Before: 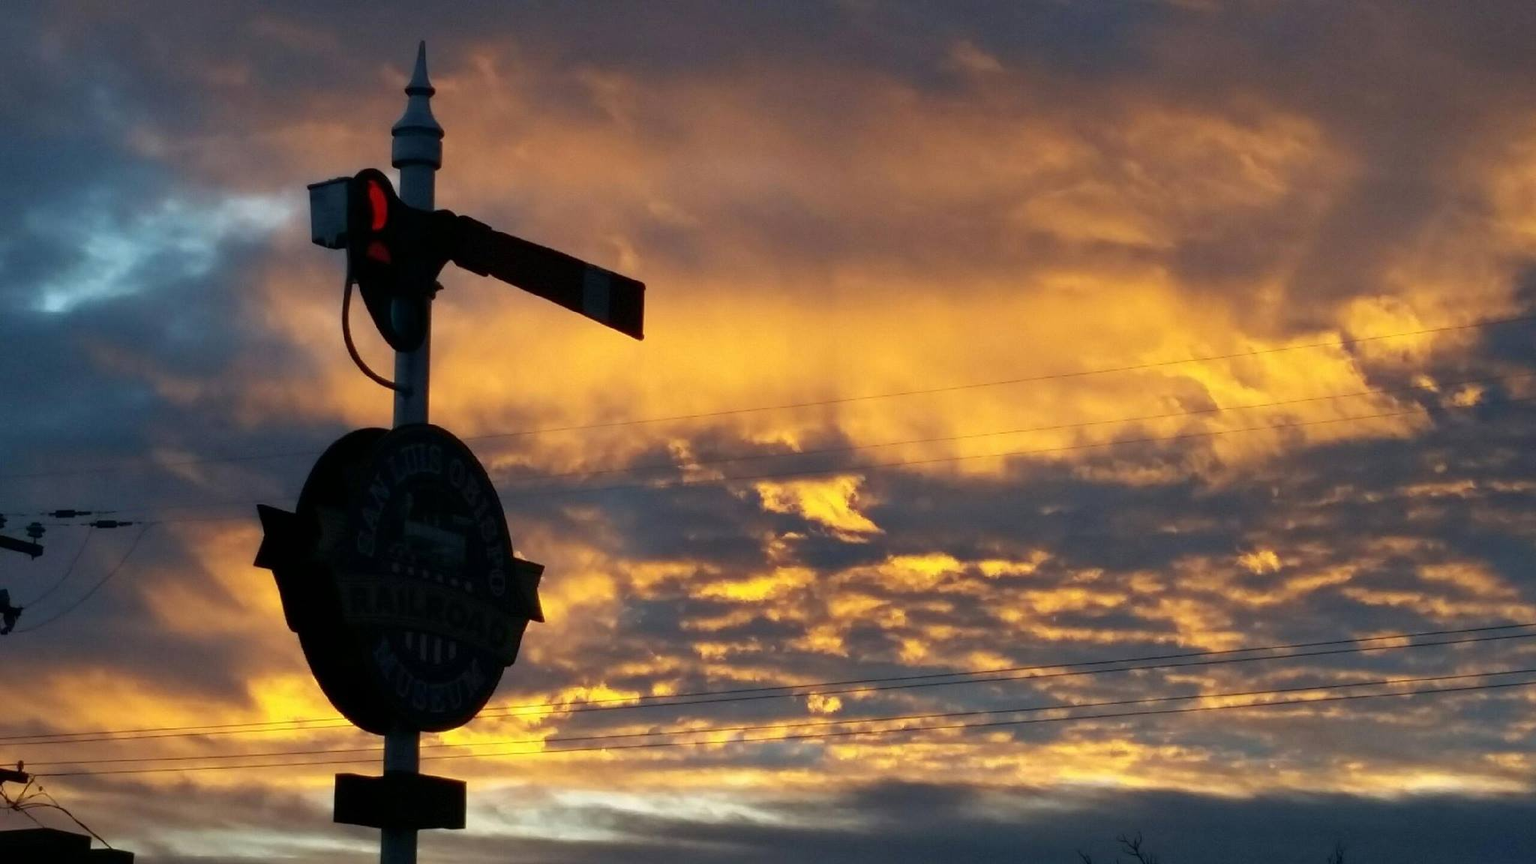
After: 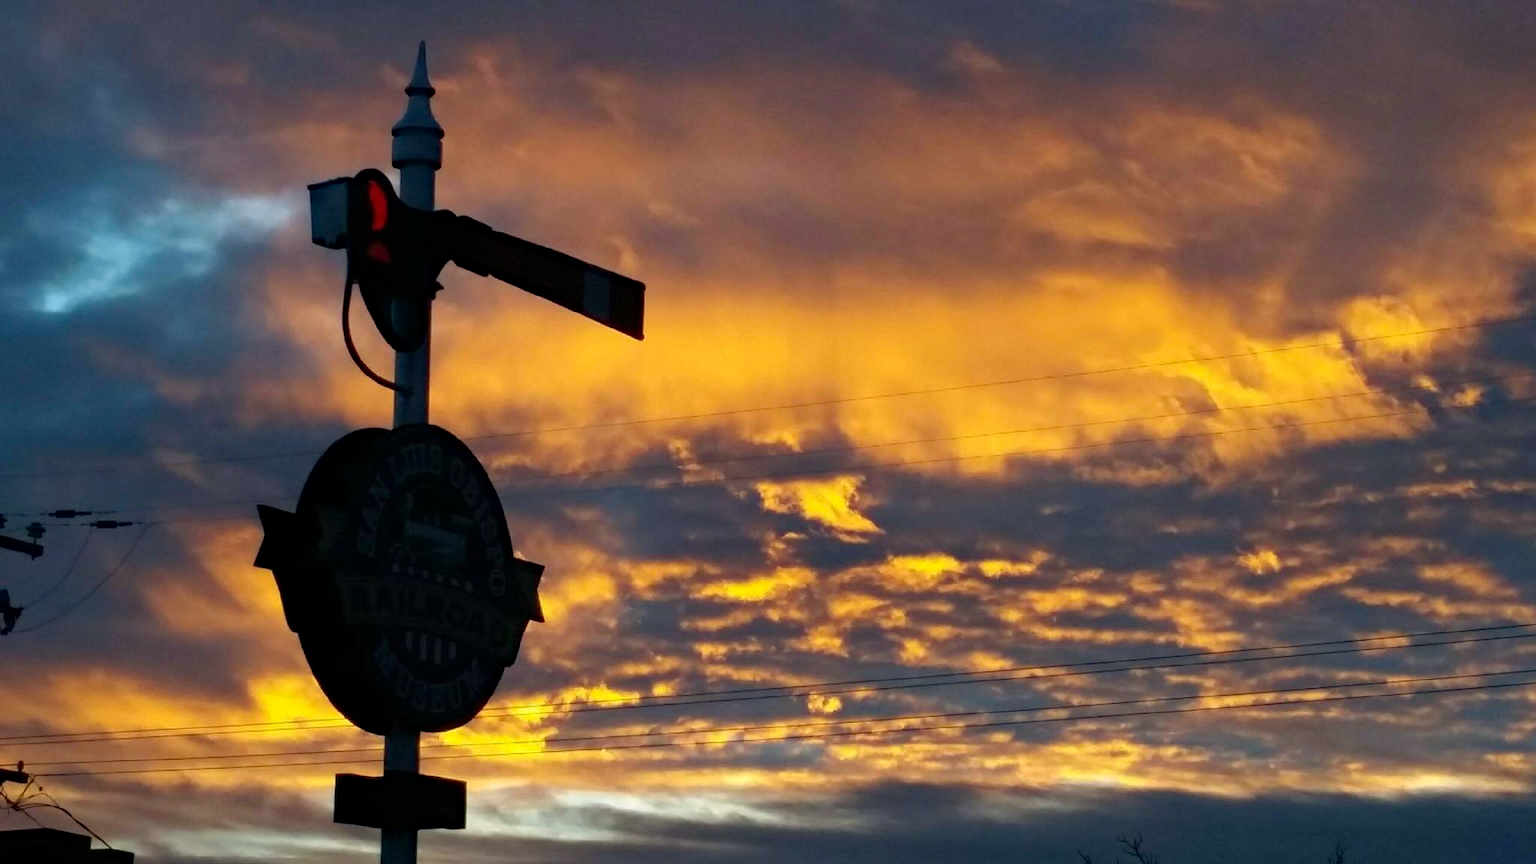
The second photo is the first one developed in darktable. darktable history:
color balance rgb: perceptual saturation grading › global saturation 2.5%, global vibrance 14.258%
haze removal: compatibility mode true, adaptive false
